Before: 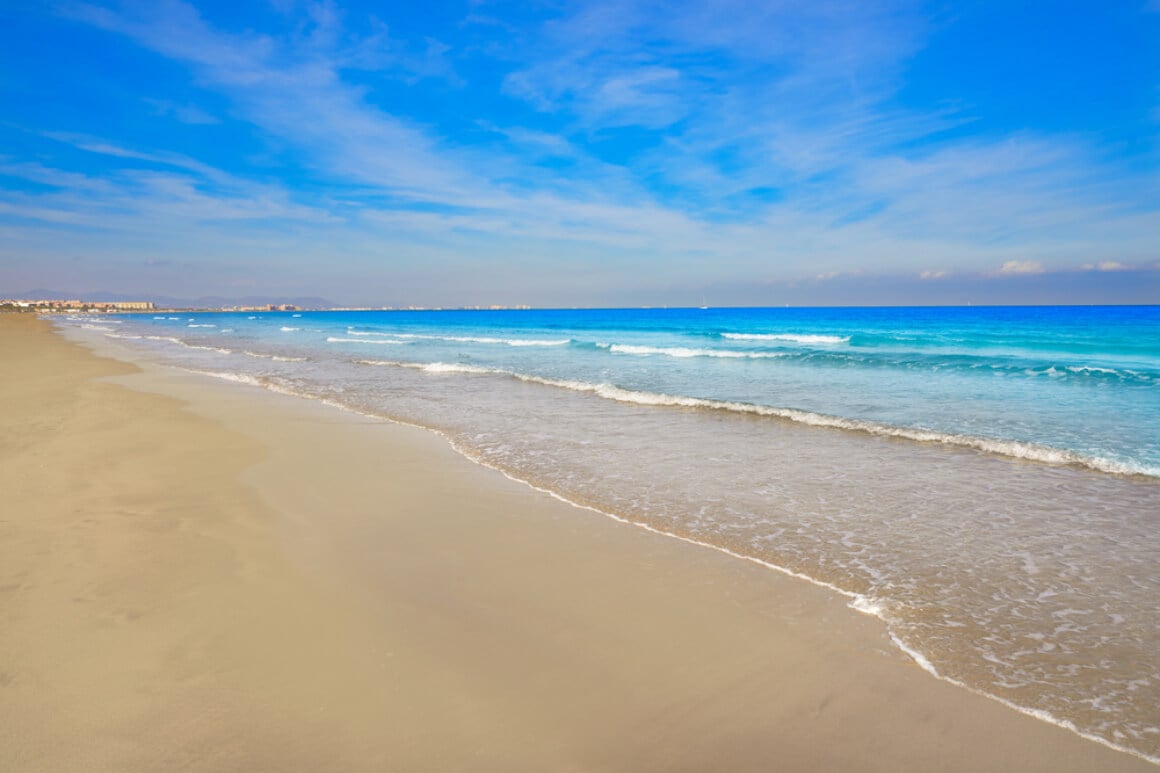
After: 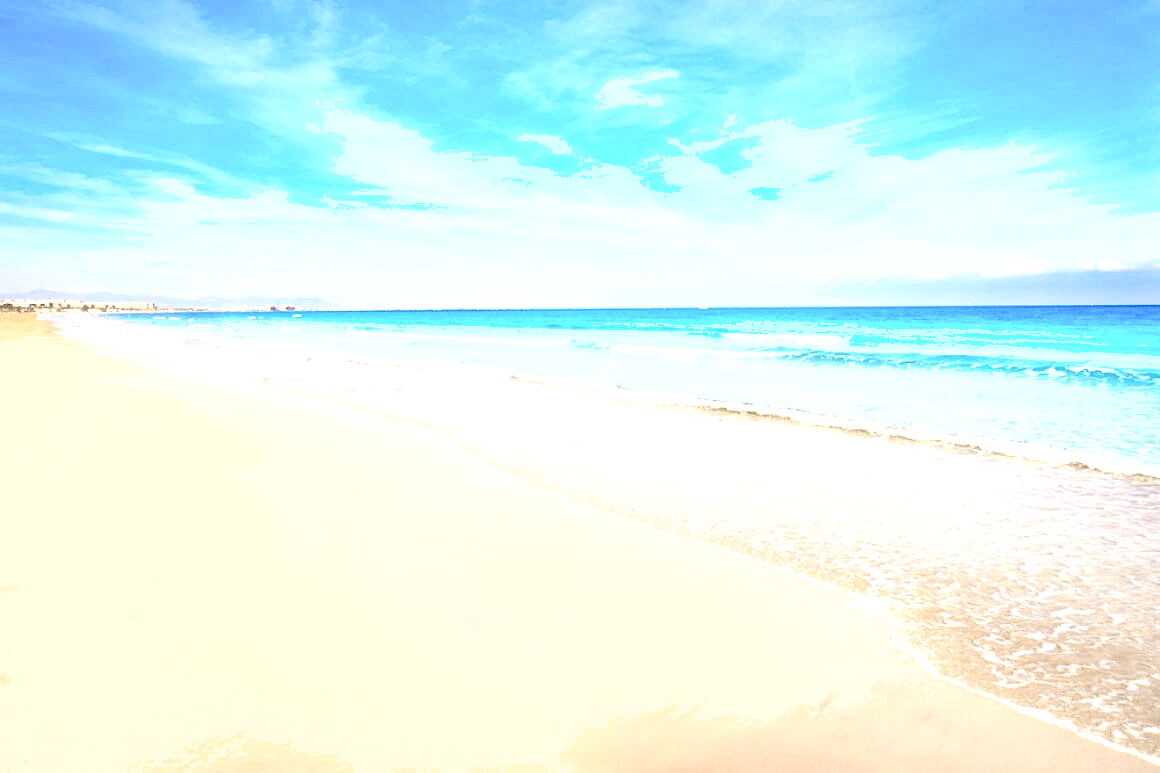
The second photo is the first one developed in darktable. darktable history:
contrast brightness saturation: contrast 0.254, saturation -0.316
shadows and highlights: shadows 47.87, highlights -42.34, soften with gaussian
local contrast: on, module defaults
exposure: black level correction 0, exposure 1.552 EV, compensate exposure bias true, compensate highlight preservation false
